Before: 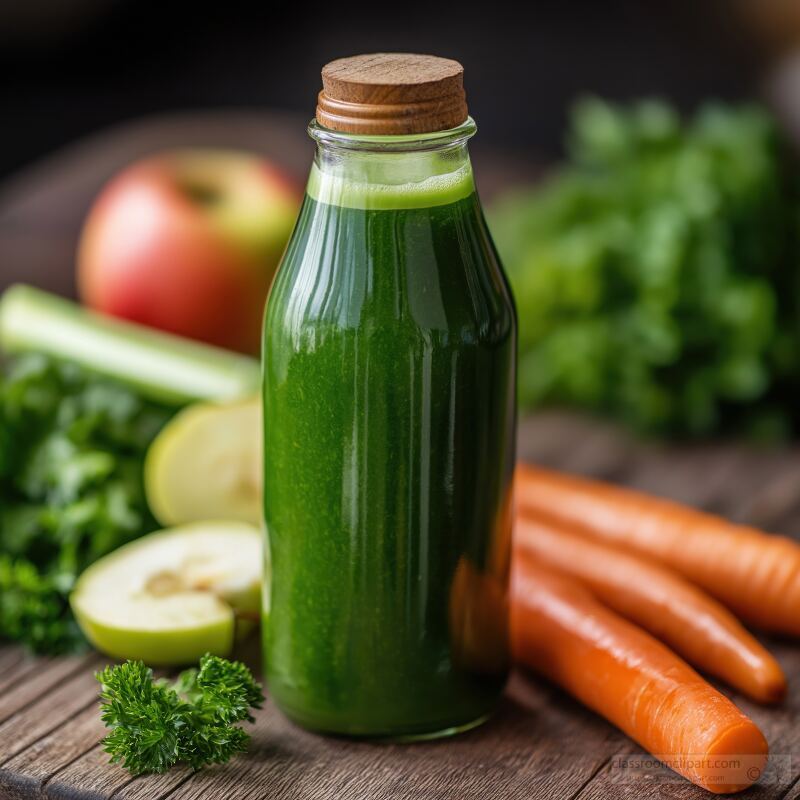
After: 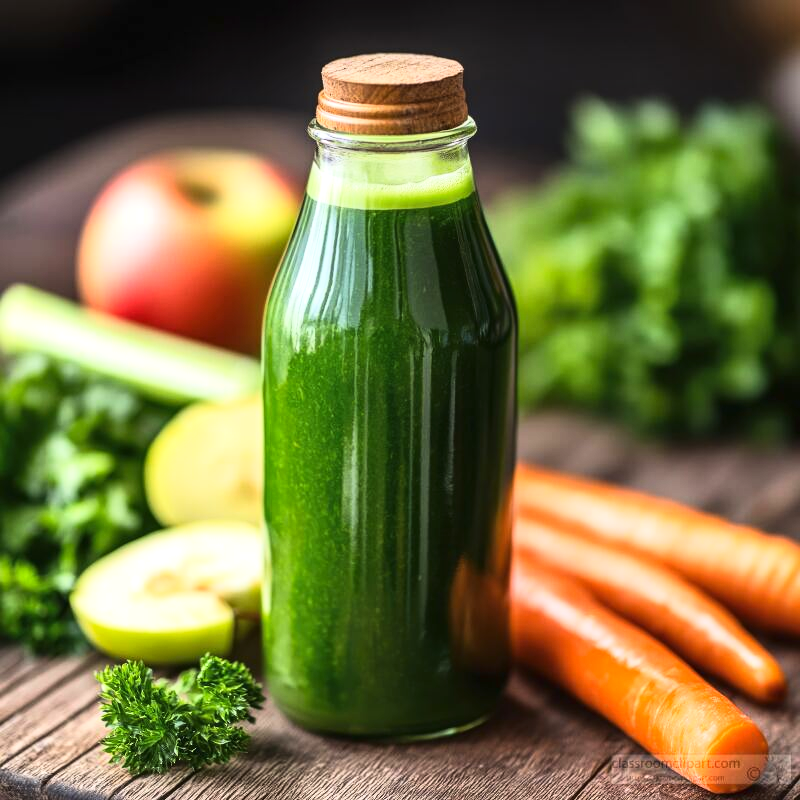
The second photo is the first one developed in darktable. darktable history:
tone curve: curves: ch0 [(0, 0.013) (0.198, 0.175) (0.512, 0.582) (0.625, 0.754) (0.81, 0.934) (1, 1)], color space Lab, linked channels, preserve colors none
shadows and highlights: shadows 20.91, highlights -35.45, soften with gaussian
exposure: exposure 0.496 EV, compensate highlight preservation false
